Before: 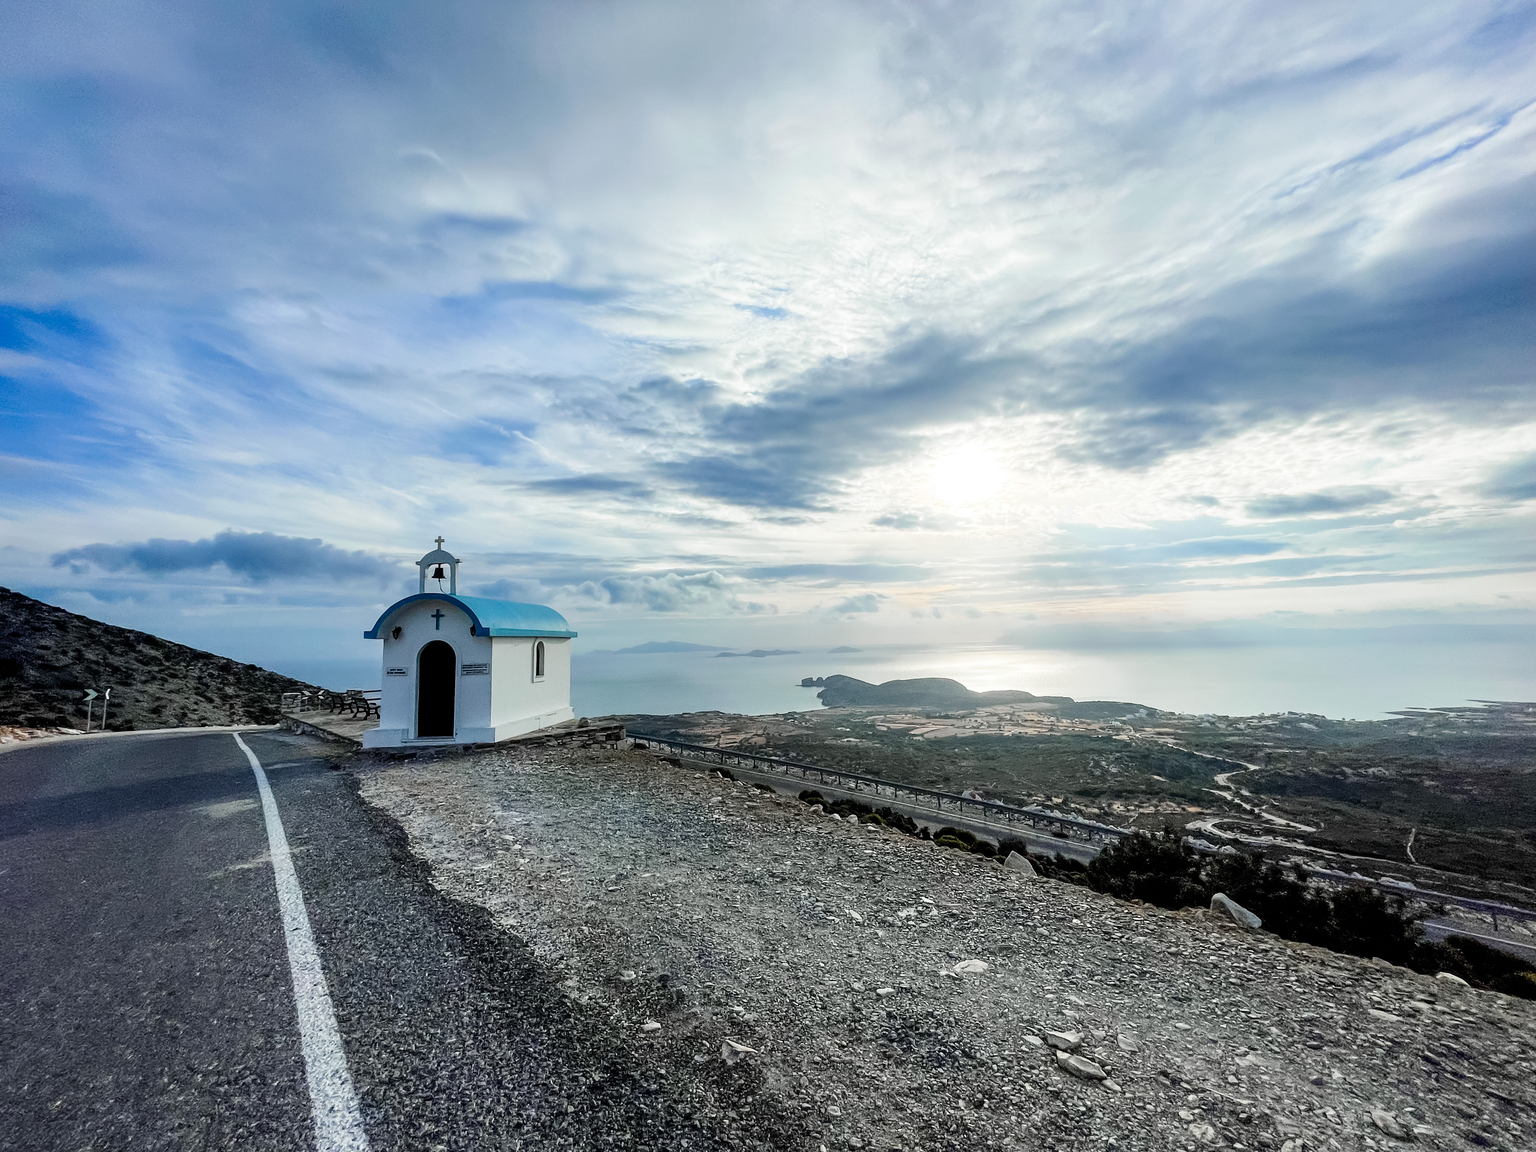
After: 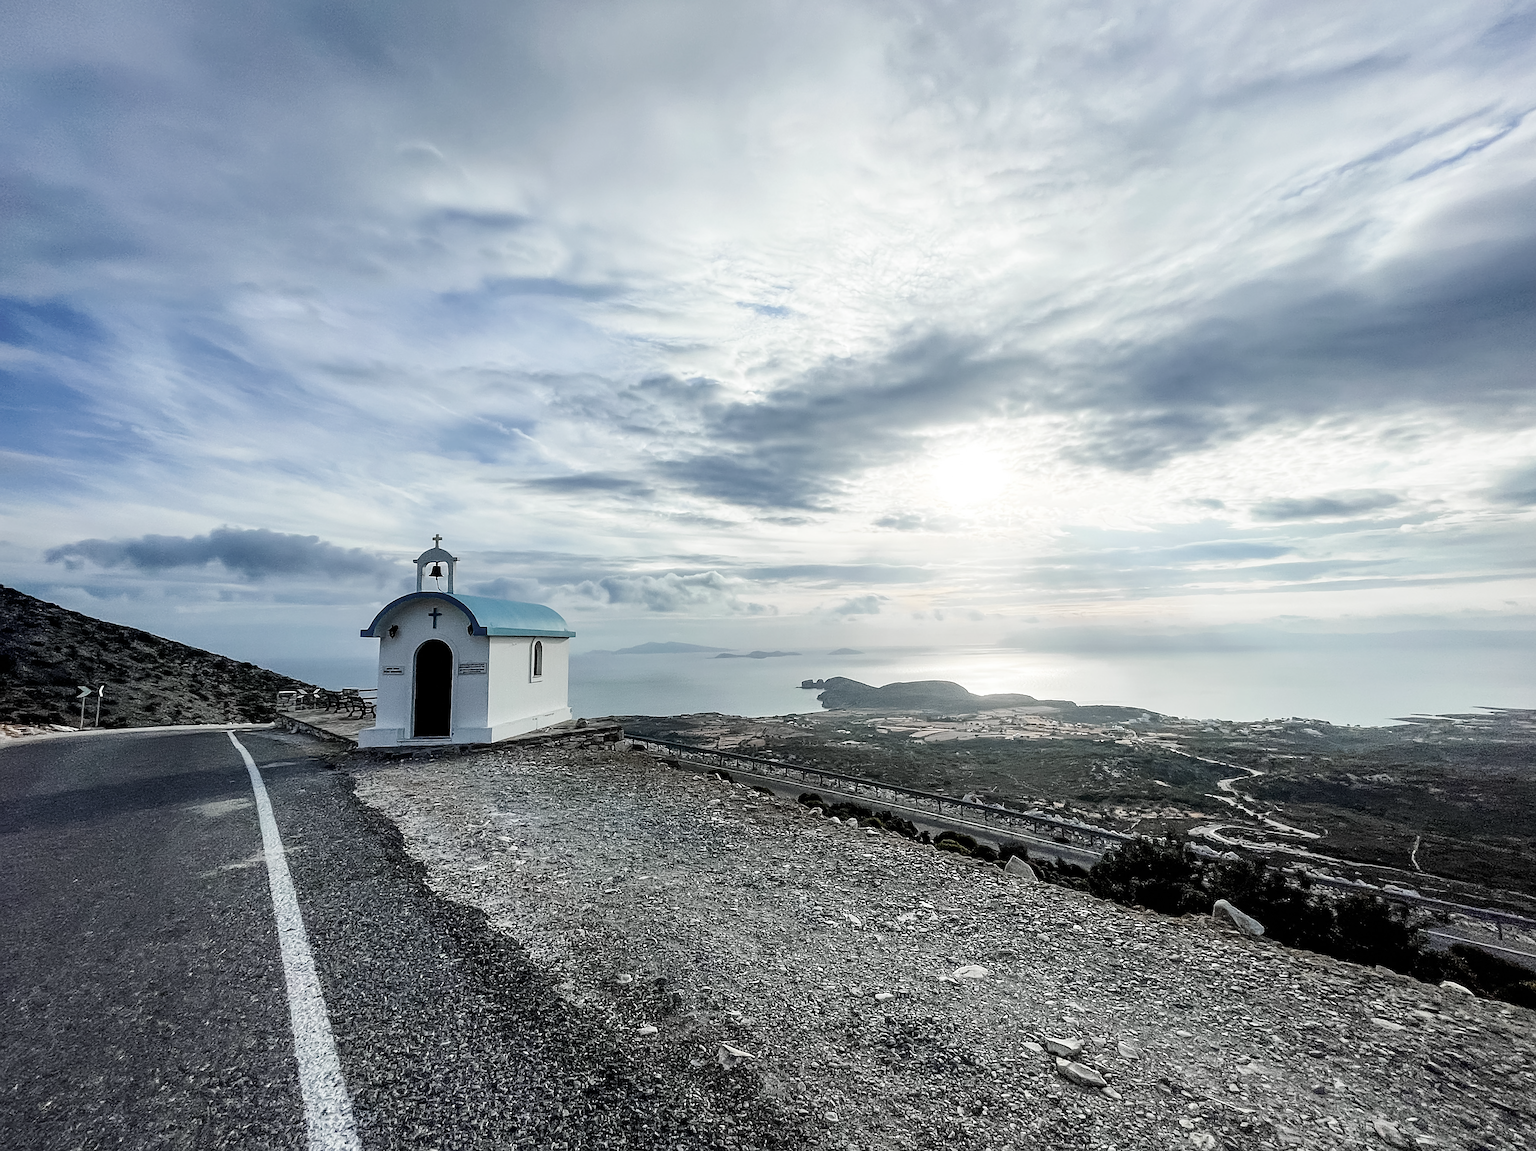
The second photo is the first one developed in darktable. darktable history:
contrast brightness saturation: contrast 0.095, saturation -0.367
sharpen: on, module defaults
crop and rotate: angle -0.395°
